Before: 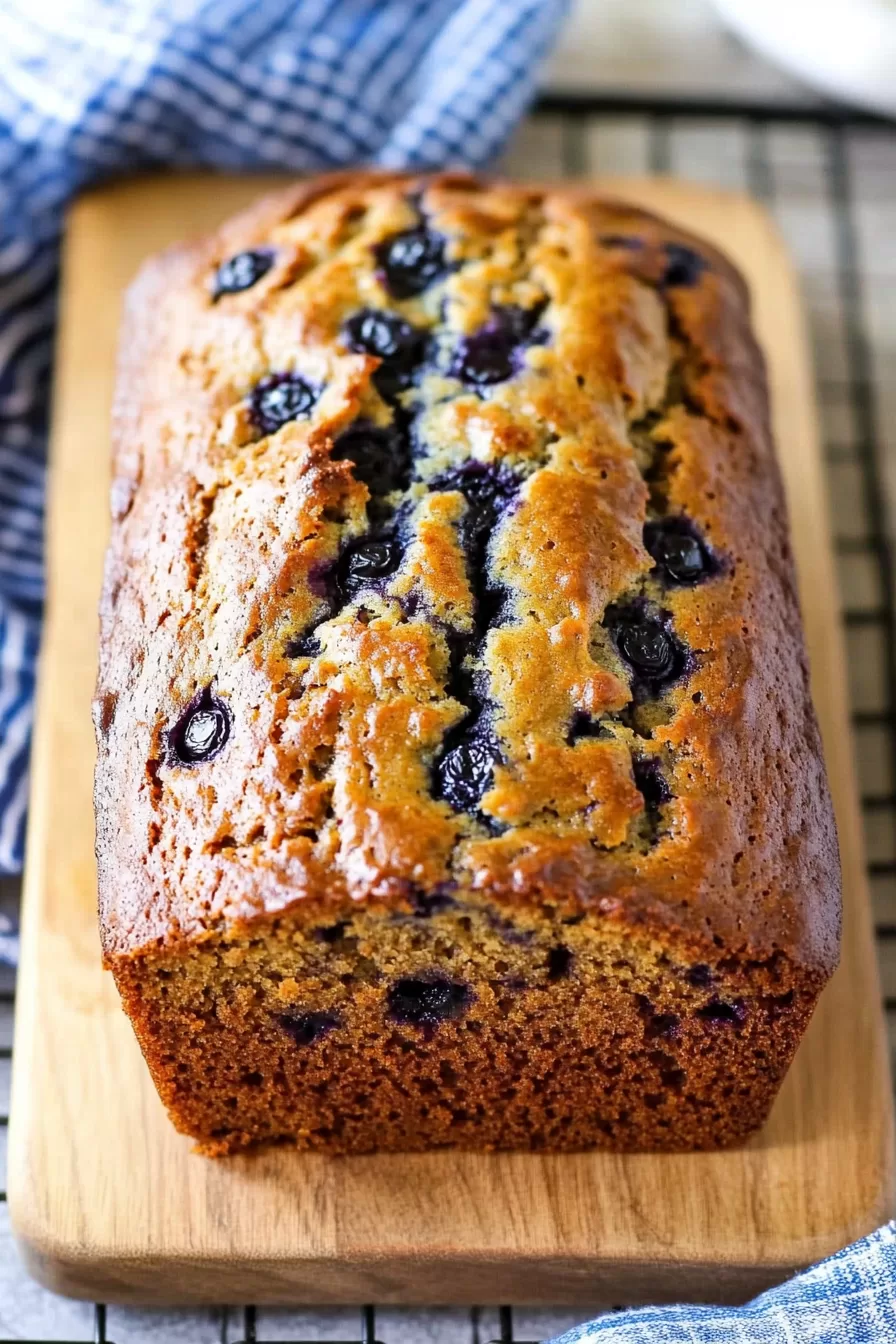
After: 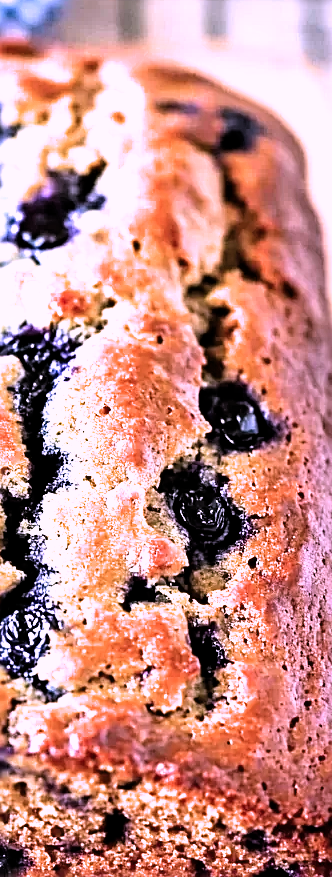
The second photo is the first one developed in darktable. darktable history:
filmic rgb: black relative exposure -8.72 EV, white relative exposure 2.7 EV, target black luminance 0%, hardness 6.27, latitude 77.17%, contrast 1.326, shadows ↔ highlights balance -0.3%, color science v4 (2020)
exposure: exposure 1 EV, compensate highlight preservation false
crop and rotate: left 49.642%, top 10.114%, right 13.28%, bottom 24.573%
tone equalizer: -8 EV 0.084 EV
sharpen: radius 2.592, amount 0.682
color correction: highlights a* 15.17, highlights b* -25.78
